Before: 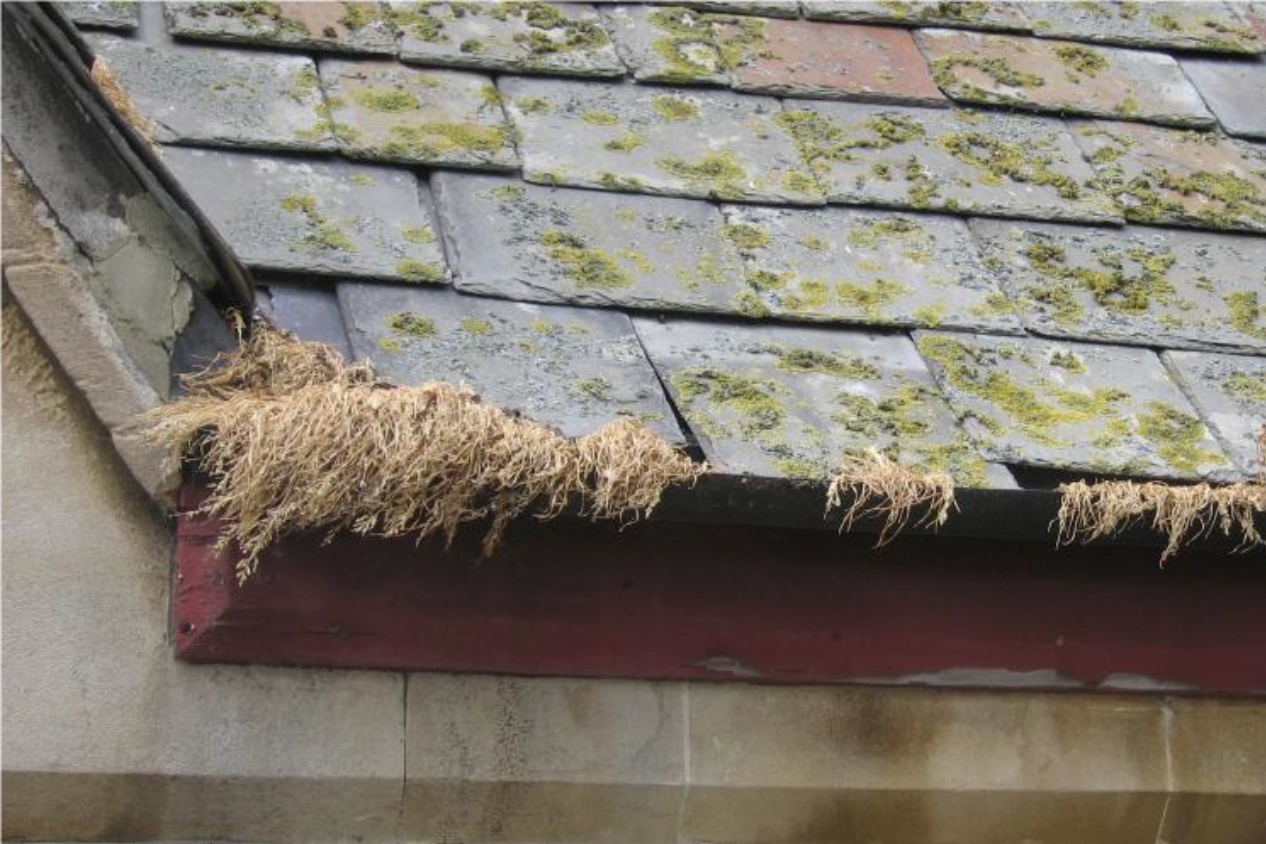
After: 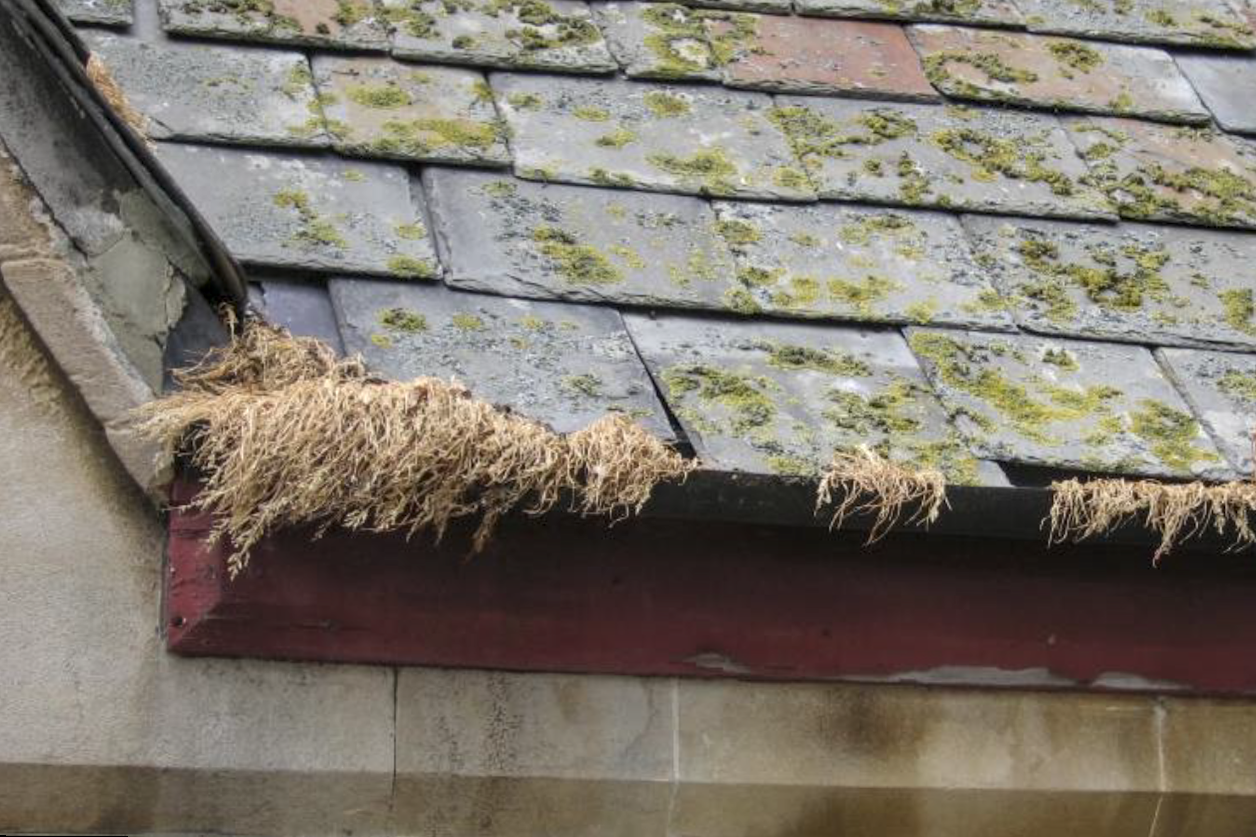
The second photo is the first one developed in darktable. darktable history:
rotate and perspective: rotation 0.192°, lens shift (horizontal) -0.015, crop left 0.005, crop right 0.996, crop top 0.006, crop bottom 0.99
local contrast: on, module defaults
